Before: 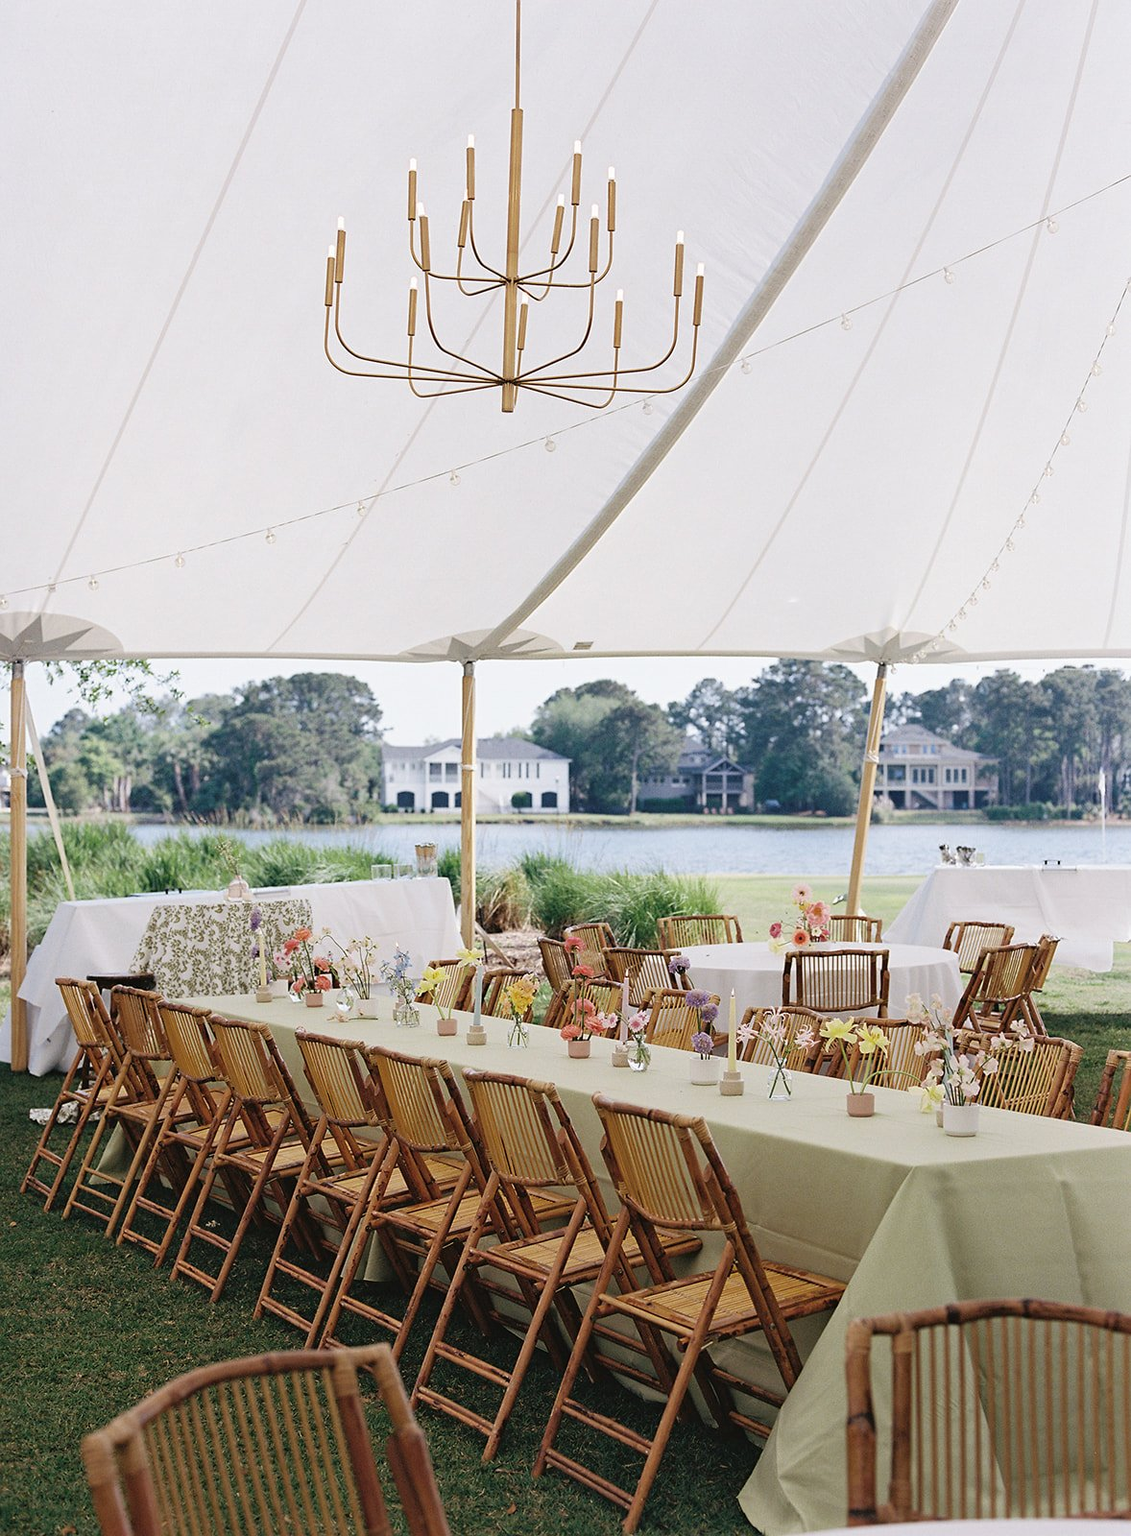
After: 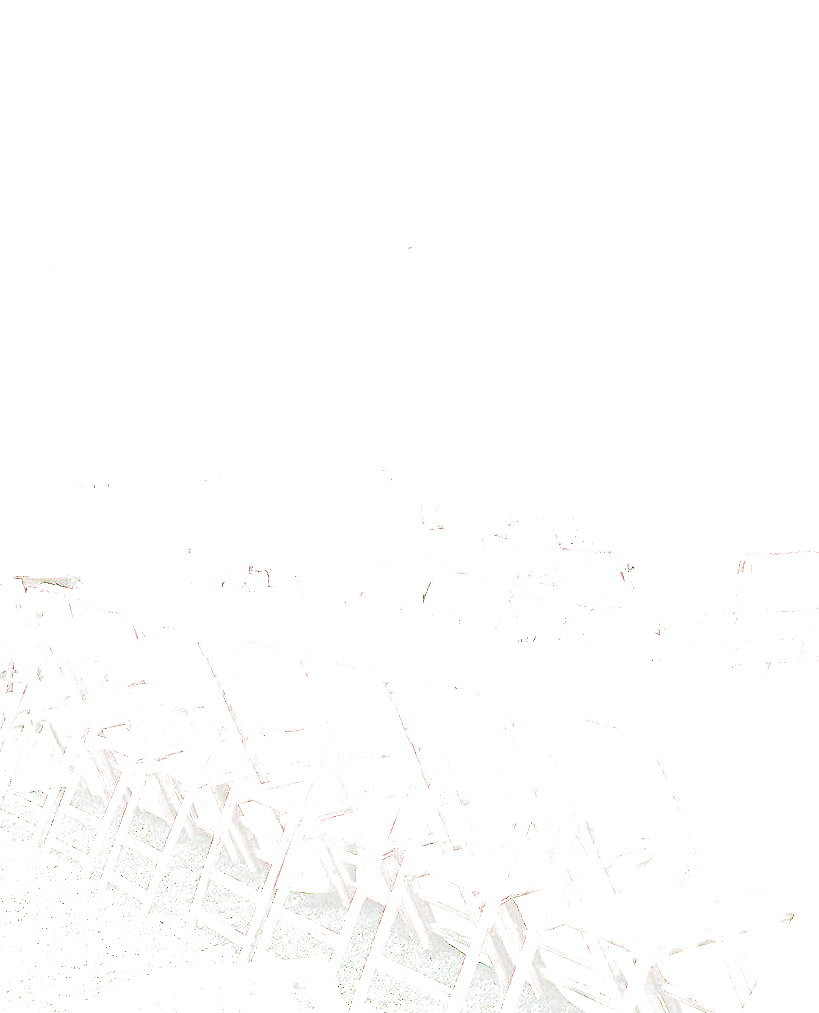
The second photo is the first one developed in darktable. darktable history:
filmic rgb: black relative exposure -5.15 EV, white relative exposure 3.96 EV, hardness 2.9, contrast 1.099, highlights saturation mix -19.72%, color science v5 (2021), contrast in shadows safe, contrast in highlights safe
crop: left 6.73%, top 27.663%, right 23.734%, bottom 9.012%
exposure: exposure 7.951 EV, compensate highlight preservation false
haze removal: strength 0.007, distance 0.246, compatibility mode true, adaptive false
